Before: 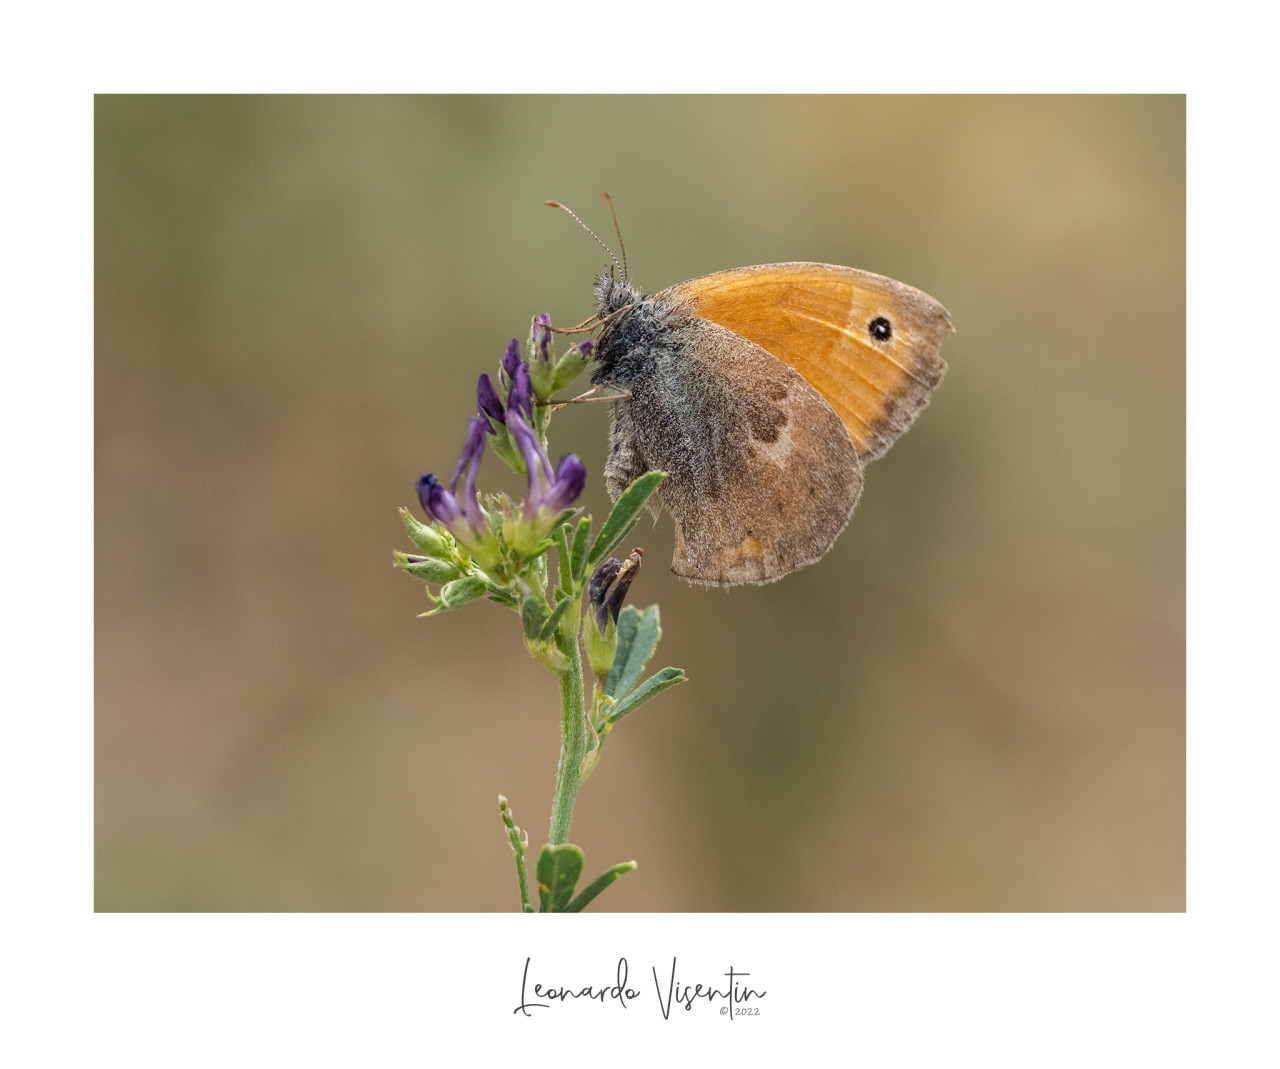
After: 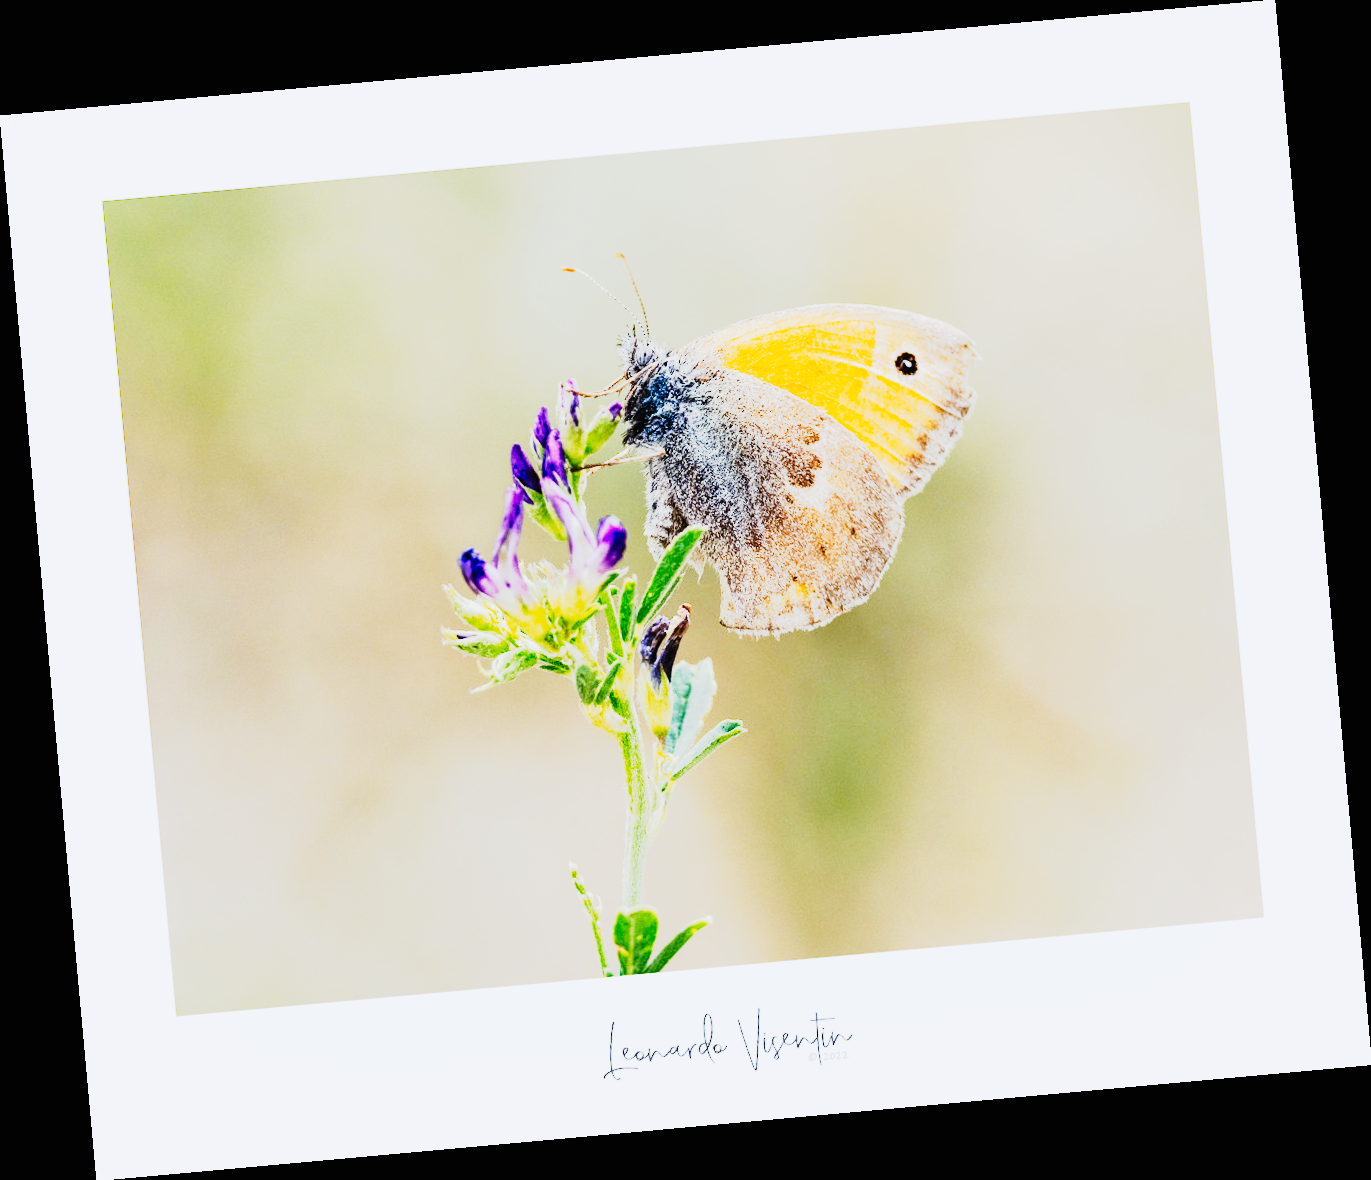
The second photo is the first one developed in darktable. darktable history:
rotate and perspective: rotation -5.2°, automatic cropping off
shadows and highlights: radius 121.13, shadows 21.4, white point adjustment -9.72, highlights -14.39, soften with gaussian
white balance: red 0.926, green 1.003, blue 1.133
exposure: black level correction 0, exposure 1.5 EV, compensate highlight preservation false
tone curve: curves: ch0 [(0, 0) (0.003, 0.005) (0.011, 0.008) (0.025, 0.01) (0.044, 0.014) (0.069, 0.017) (0.1, 0.022) (0.136, 0.028) (0.177, 0.037) (0.224, 0.049) (0.277, 0.091) (0.335, 0.168) (0.399, 0.292) (0.468, 0.463) (0.543, 0.637) (0.623, 0.792) (0.709, 0.903) (0.801, 0.963) (0.898, 0.985) (1, 1)], preserve colors none
